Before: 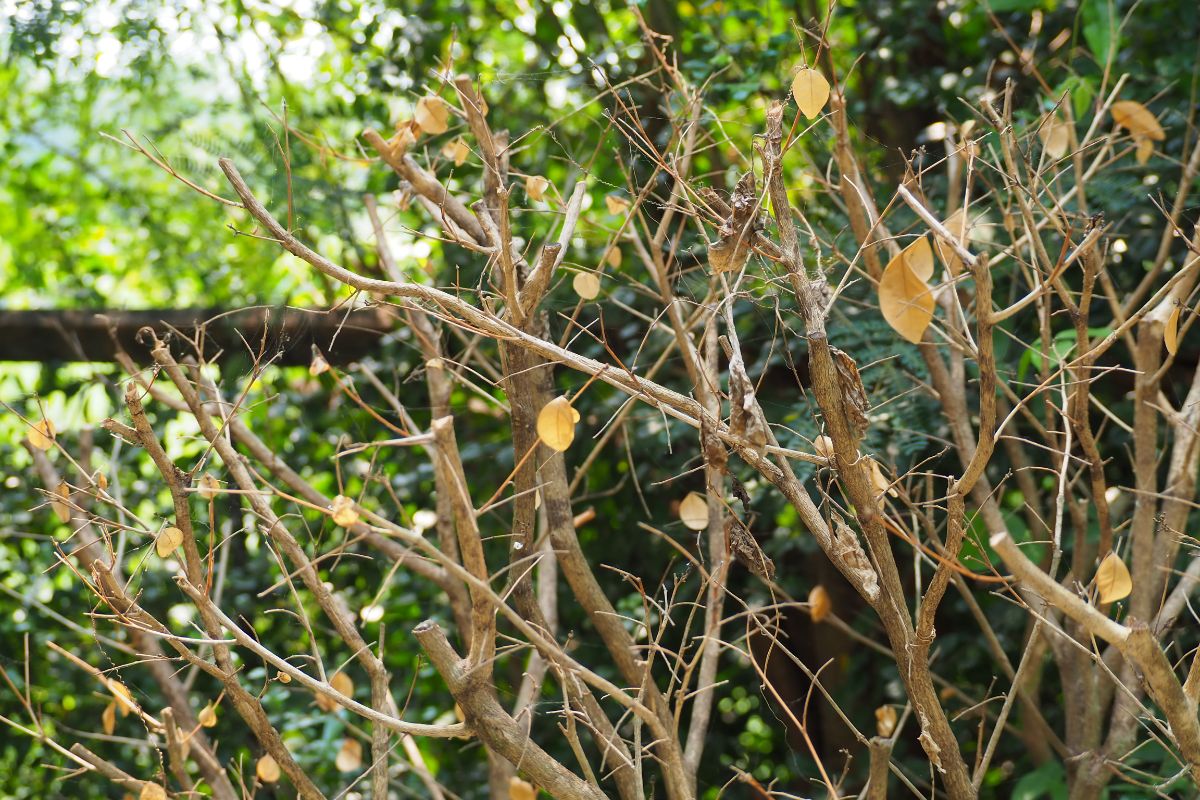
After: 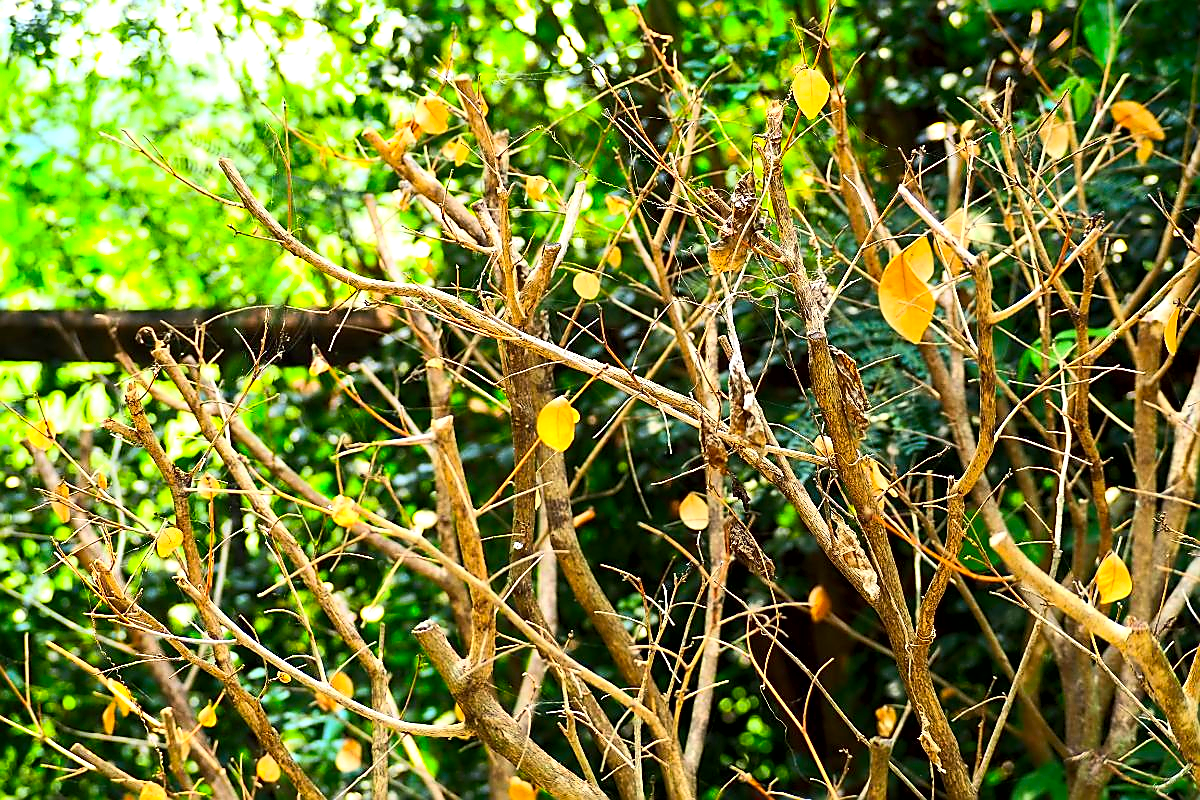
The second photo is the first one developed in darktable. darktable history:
exposure: black level correction 0.009, exposure -0.165 EV, compensate highlight preservation false
contrast brightness saturation: contrast 0.198, brightness 0.199, saturation 0.797
sharpen: radius 1.404, amount 1.235, threshold 0.713
tone equalizer: -8 EV -0.744 EV, -7 EV -0.729 EV, -6 EV -0.593 EV, -5 EV -0.386 EV, -3 EV 0.379 EV, -2 EV 0.6 EV, -1 EV 0.68 EV, +0 EV 0.726 EV, edges refinement/feathering 500, mask exposure compensation -1.57 EV, preserve details no
